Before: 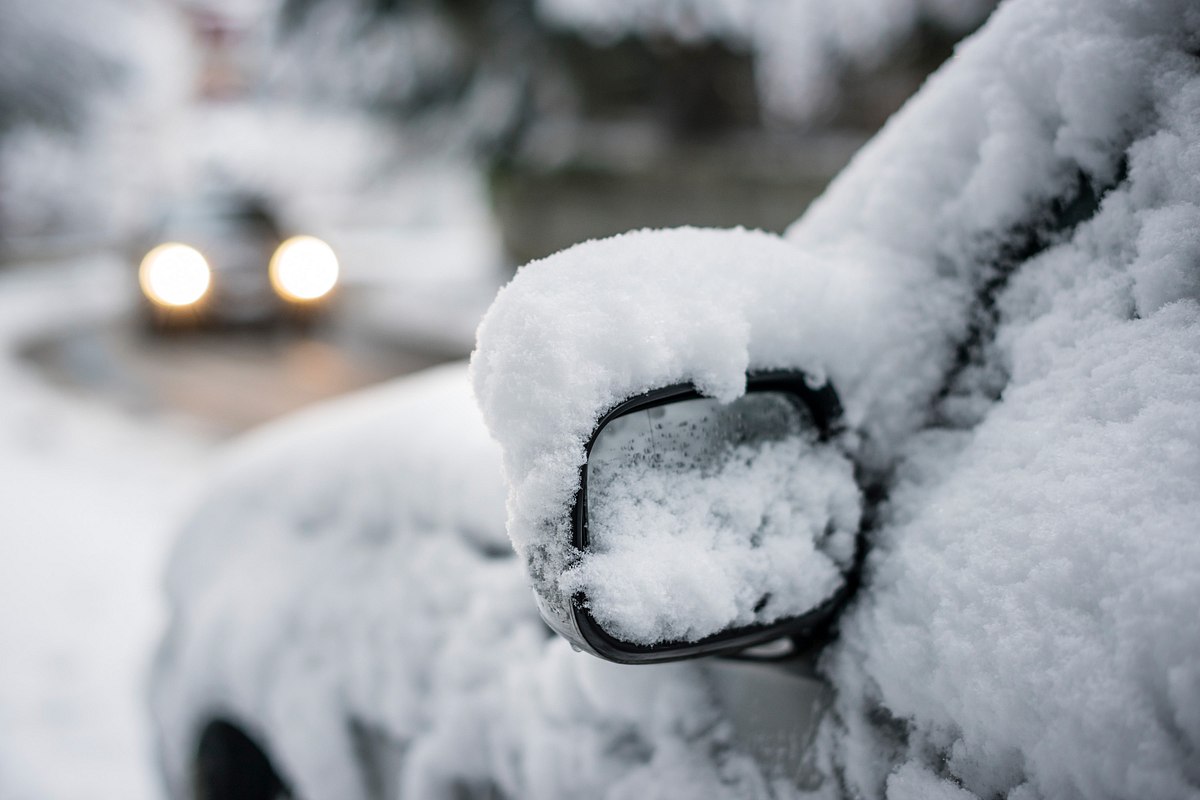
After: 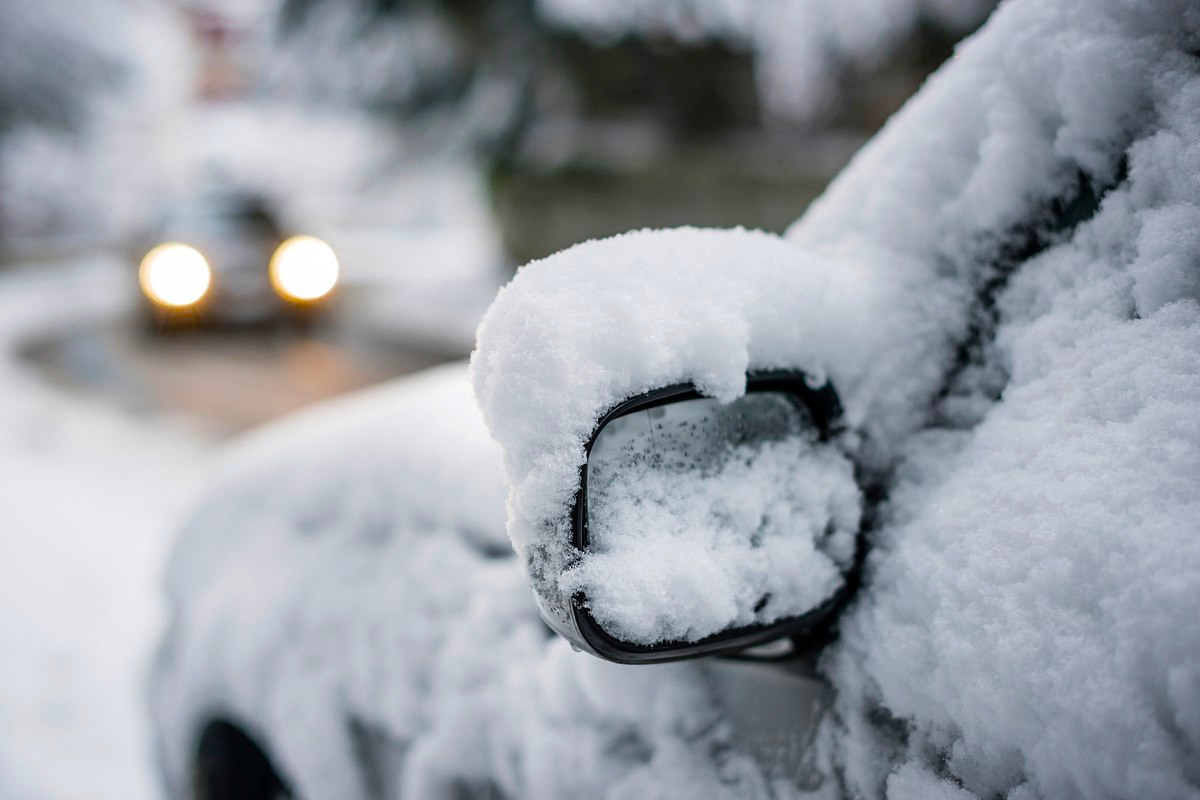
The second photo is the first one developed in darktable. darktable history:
color balance rgb: power › luminance -3.887%, power › hue 142.45°, perceptual saturation grading › global saturation 25.105%, global vibrance 16.296%, saturation formula JzAzBz (2021)
